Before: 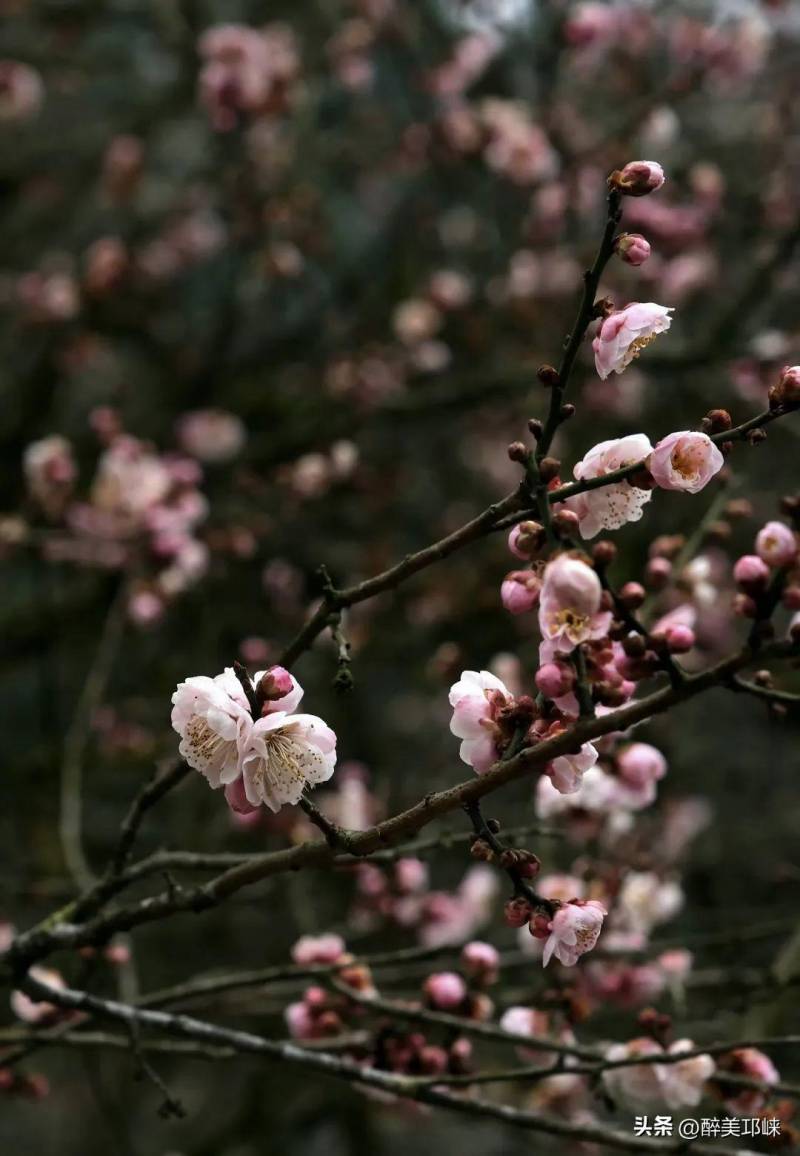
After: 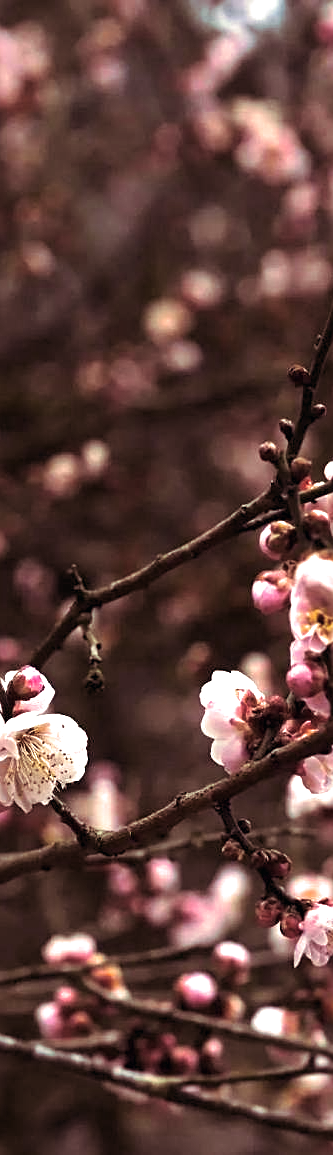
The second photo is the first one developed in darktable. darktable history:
exposure: black level correction 0, exposure 1.1 EV, compensate exposure bias true, compensate highlight preservation false
crop: left 31.229%, right 27.105%
color correction: highlights a* 5.38, highlights b* 5.3, shadows a* -4.26, shadows b* -5.11
sharpen: on, module defaults
split-toning: on, module defaults
color balance: output saturation 120%
